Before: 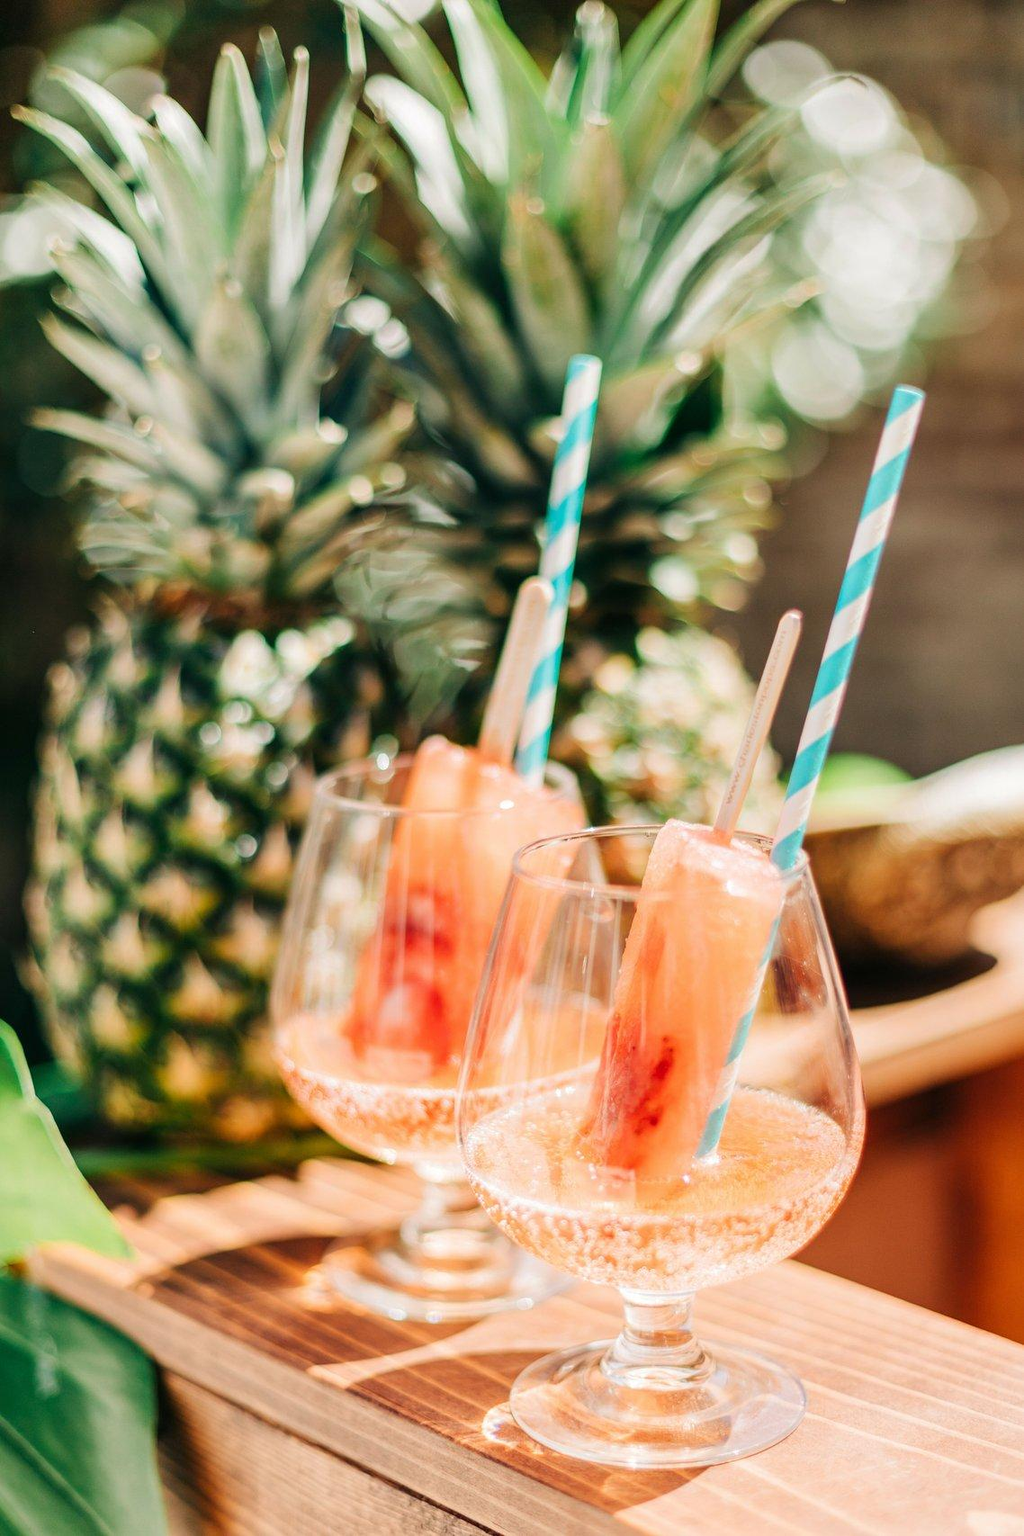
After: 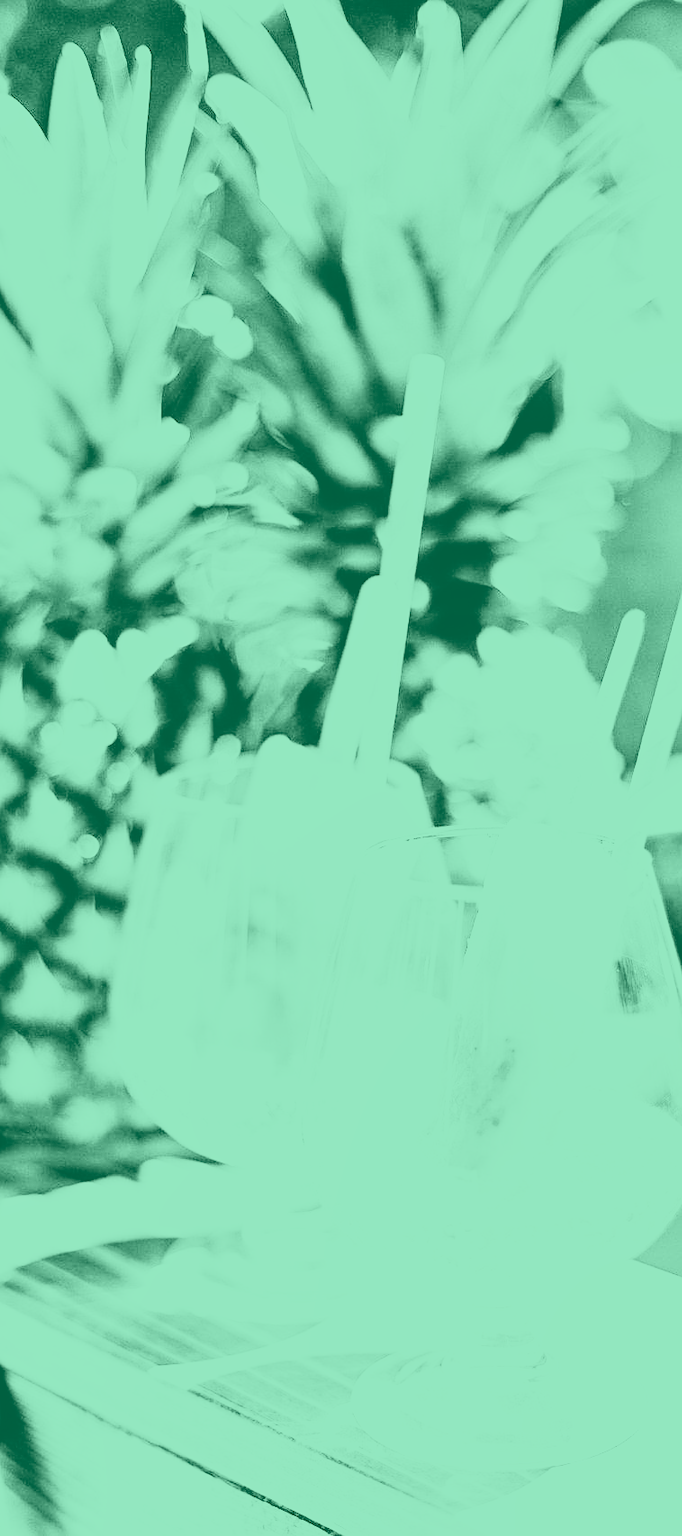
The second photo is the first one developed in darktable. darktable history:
sharpen: on, module defaults
local contrast: highlights 100%, shadows 100%, detail 120%, midtone range 0.2
crop and rotate: left 15.546%, right 17.787%
white balance: red 1.009, blue 1.027
rgb curve: curves: ch0 [(0, 0) (0.21, 0.15) (0.24, 0.21) (0.5, 0.75) (0.75, 0.96) (0.89, 0.99) (1, 1)]; ch1 [(0, 0.02) (0.21, 0.13) (0.25, 0.2) (0.5, 0.67) (0.75, 0.9) (0.89, 0.97) (1, 1)]; ch2 [(0, 0.02) (0.21, 0.13) (0.25, 0.2) (0.5, 0.67) (0.75, 0.9) (0.89, 0.97) (1, 1)], compensate middle gray true
exposure: black level correction 0, exposure 1 EV, compensate exposure bias true, compensate highlight preservation false
fill light: exposure -2 EV, width 8.6
colorize: hue 147.6°, saturation 65%, lightness 21.64%
